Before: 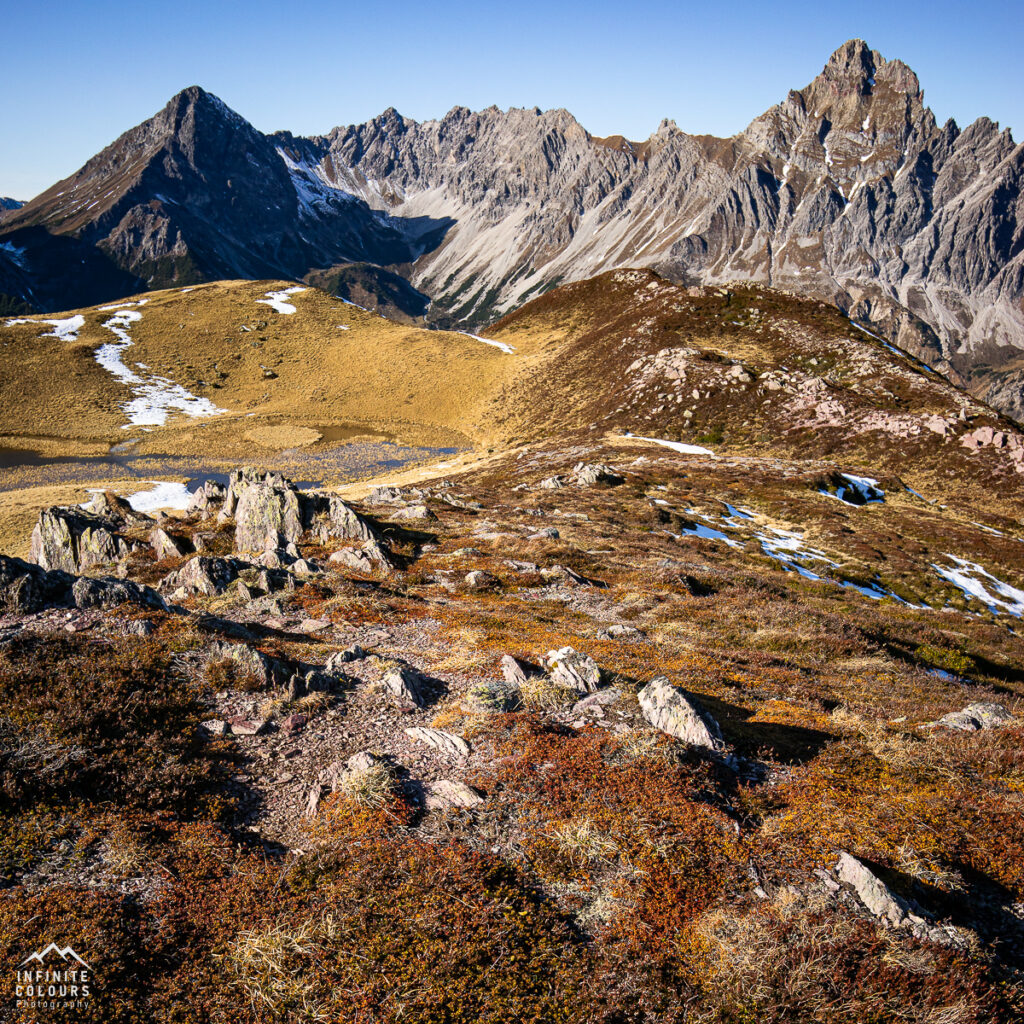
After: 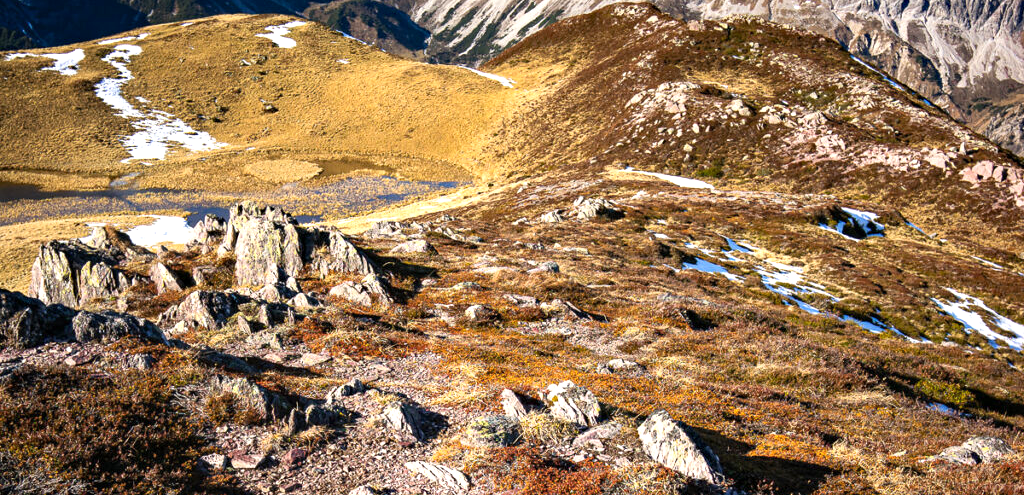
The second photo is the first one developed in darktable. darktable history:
crop and rotate: top 26.056%, bottom 25.543%
haze removal: compatibility mode true, adaptive false
exposure: exposure 0.507 EV, compensate highlight preservation false
